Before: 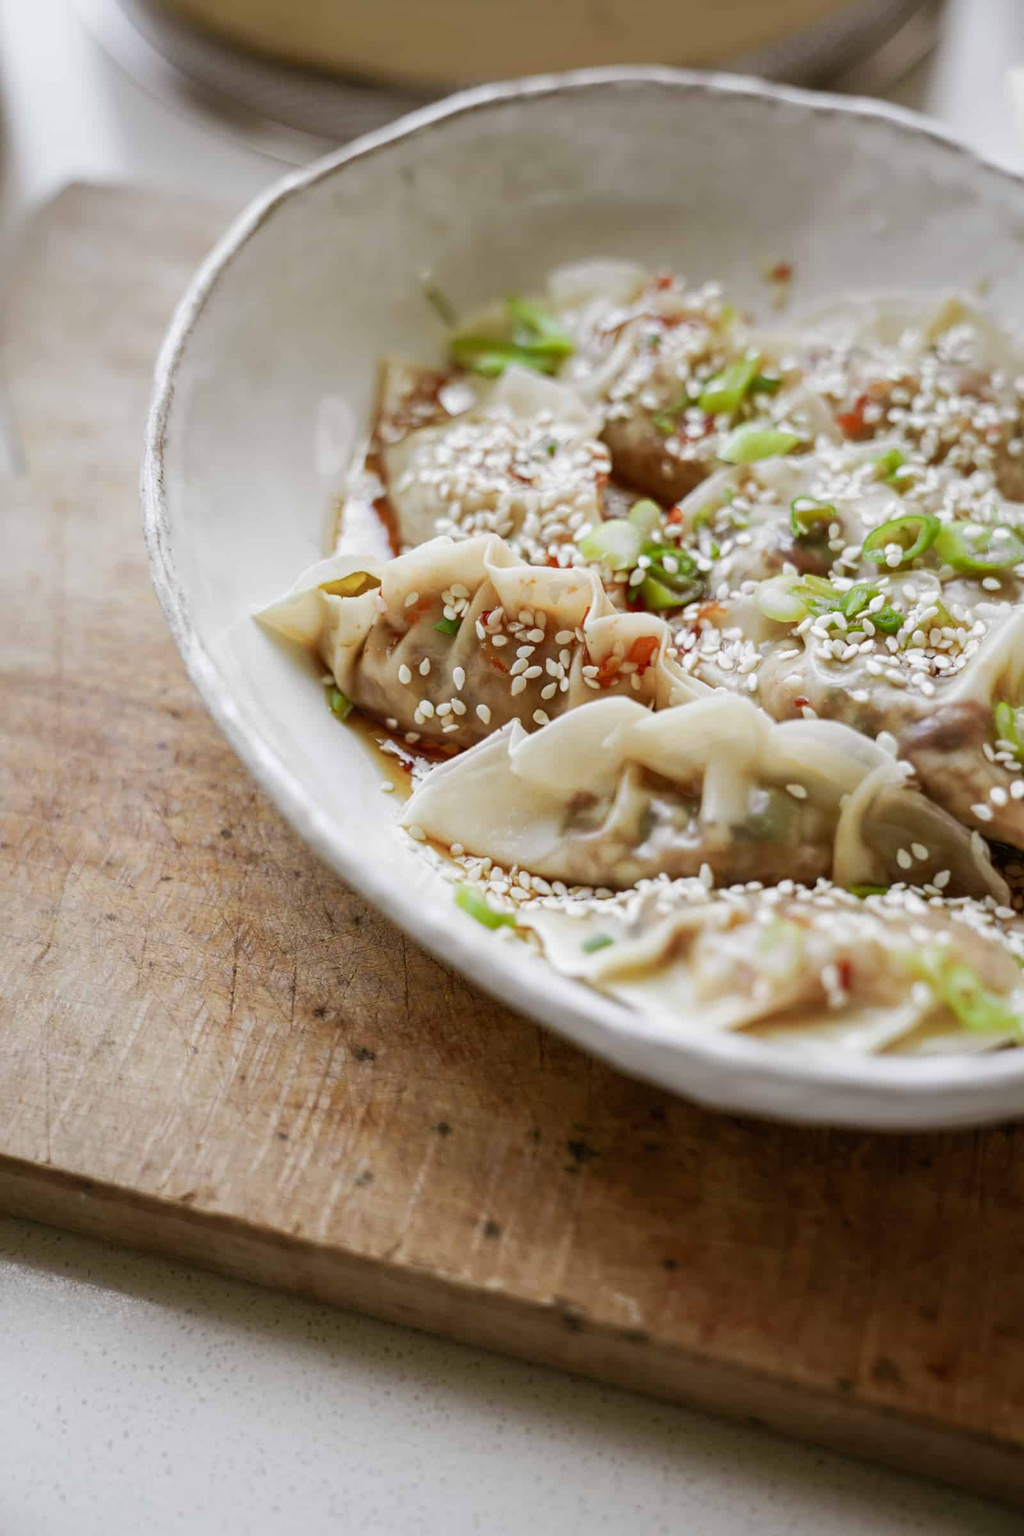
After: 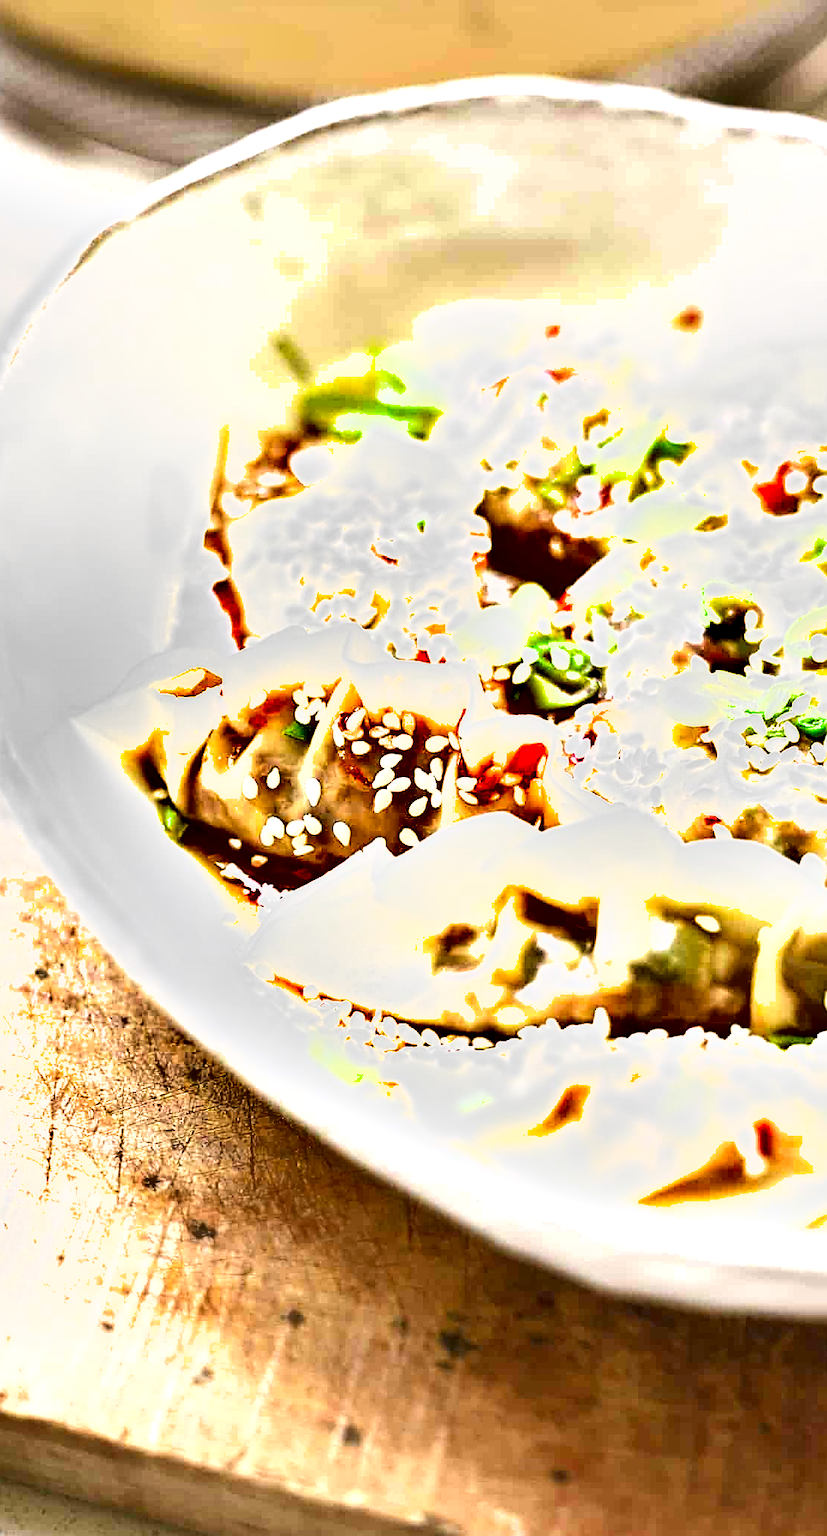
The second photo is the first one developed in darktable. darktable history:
crop: left 18.634%, right 12.164%, bottom 14.304%
sharpen: on, module defaults
shadows and highlights: soften with gaussian
contrast brightness saturation: contrast 0.149, brightness -0.007, saturation 0.102
exposure: black level correction 0, exposure 1.995 EV, compensate highlight preservation false
